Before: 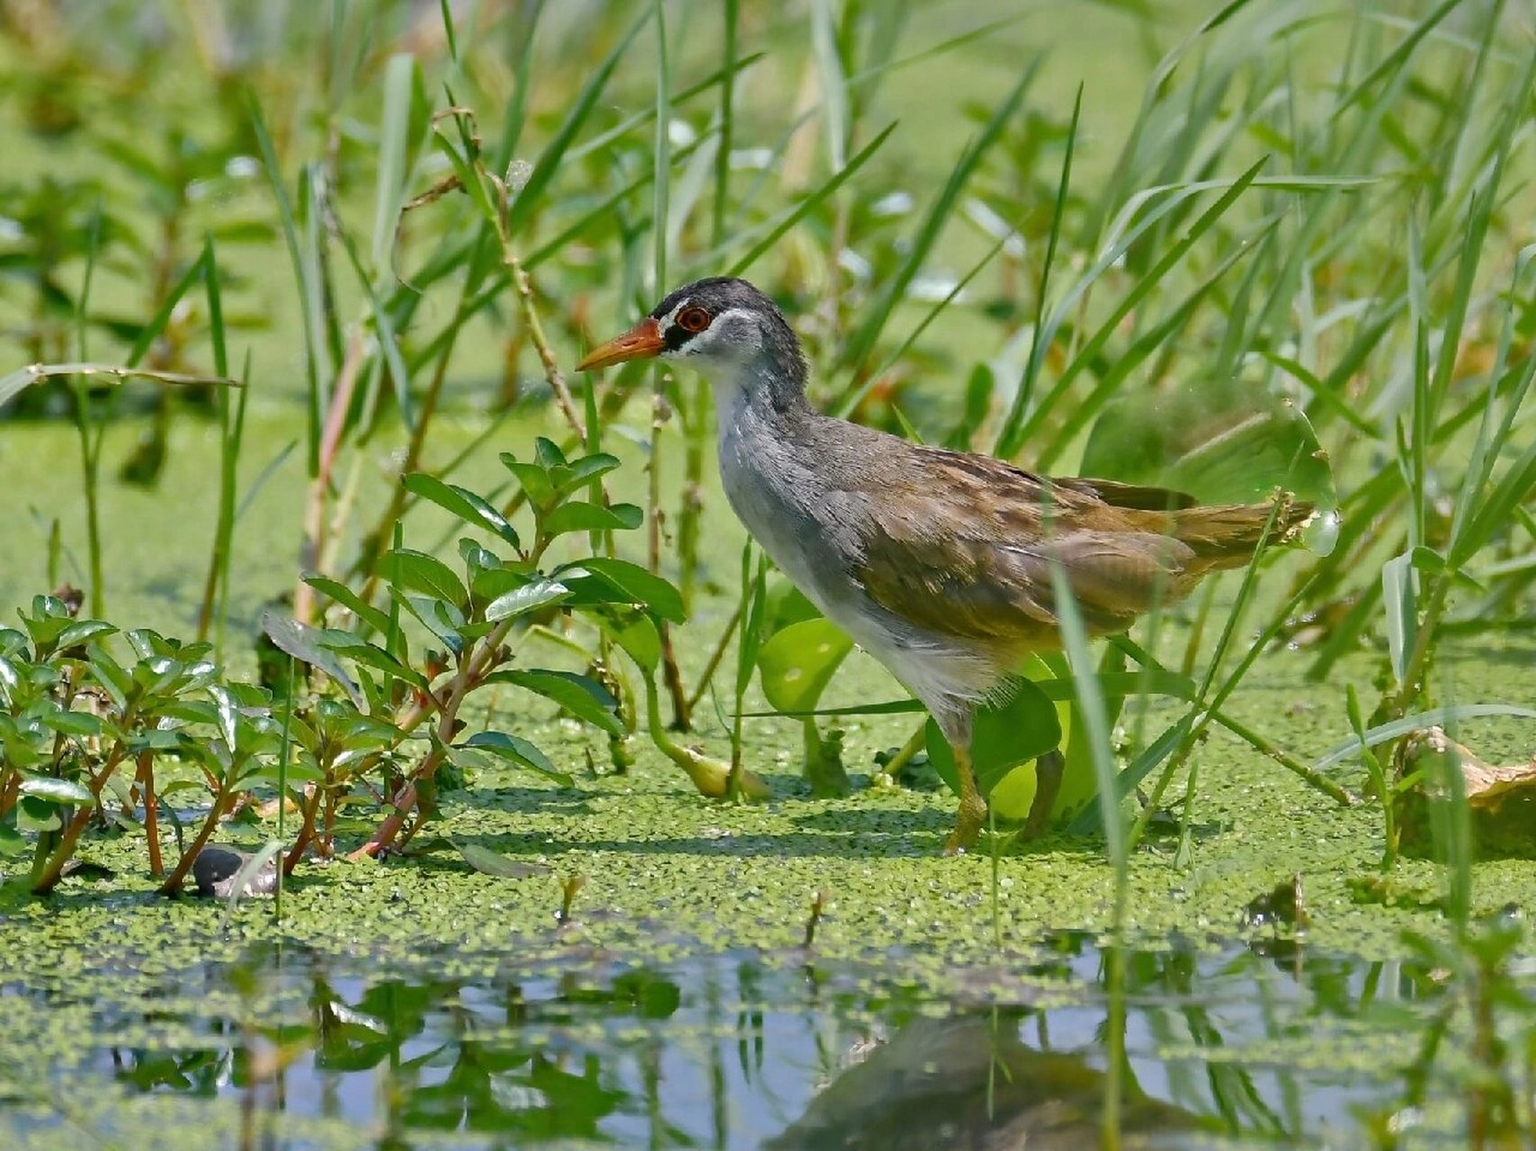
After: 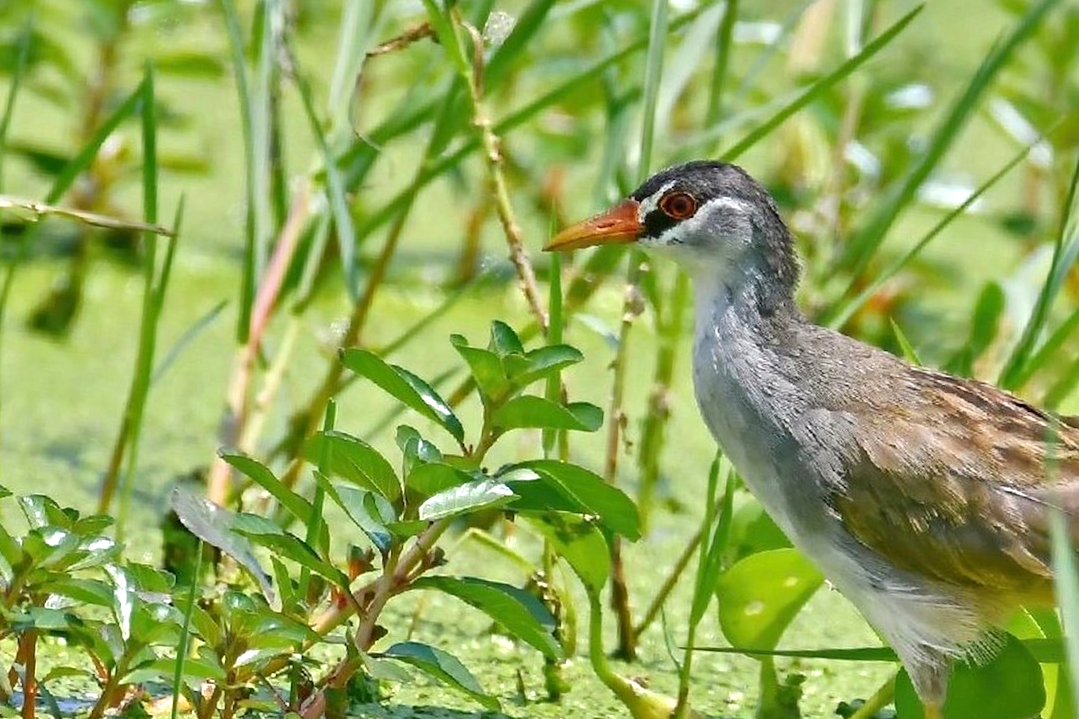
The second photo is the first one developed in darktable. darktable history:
exposure: exposure 0.556 EV, compensate highlight preservation false
crop and rotate: angle -4.99°, left 2.122%, top 6.945%, right 27.566%, bottom 30.519%
